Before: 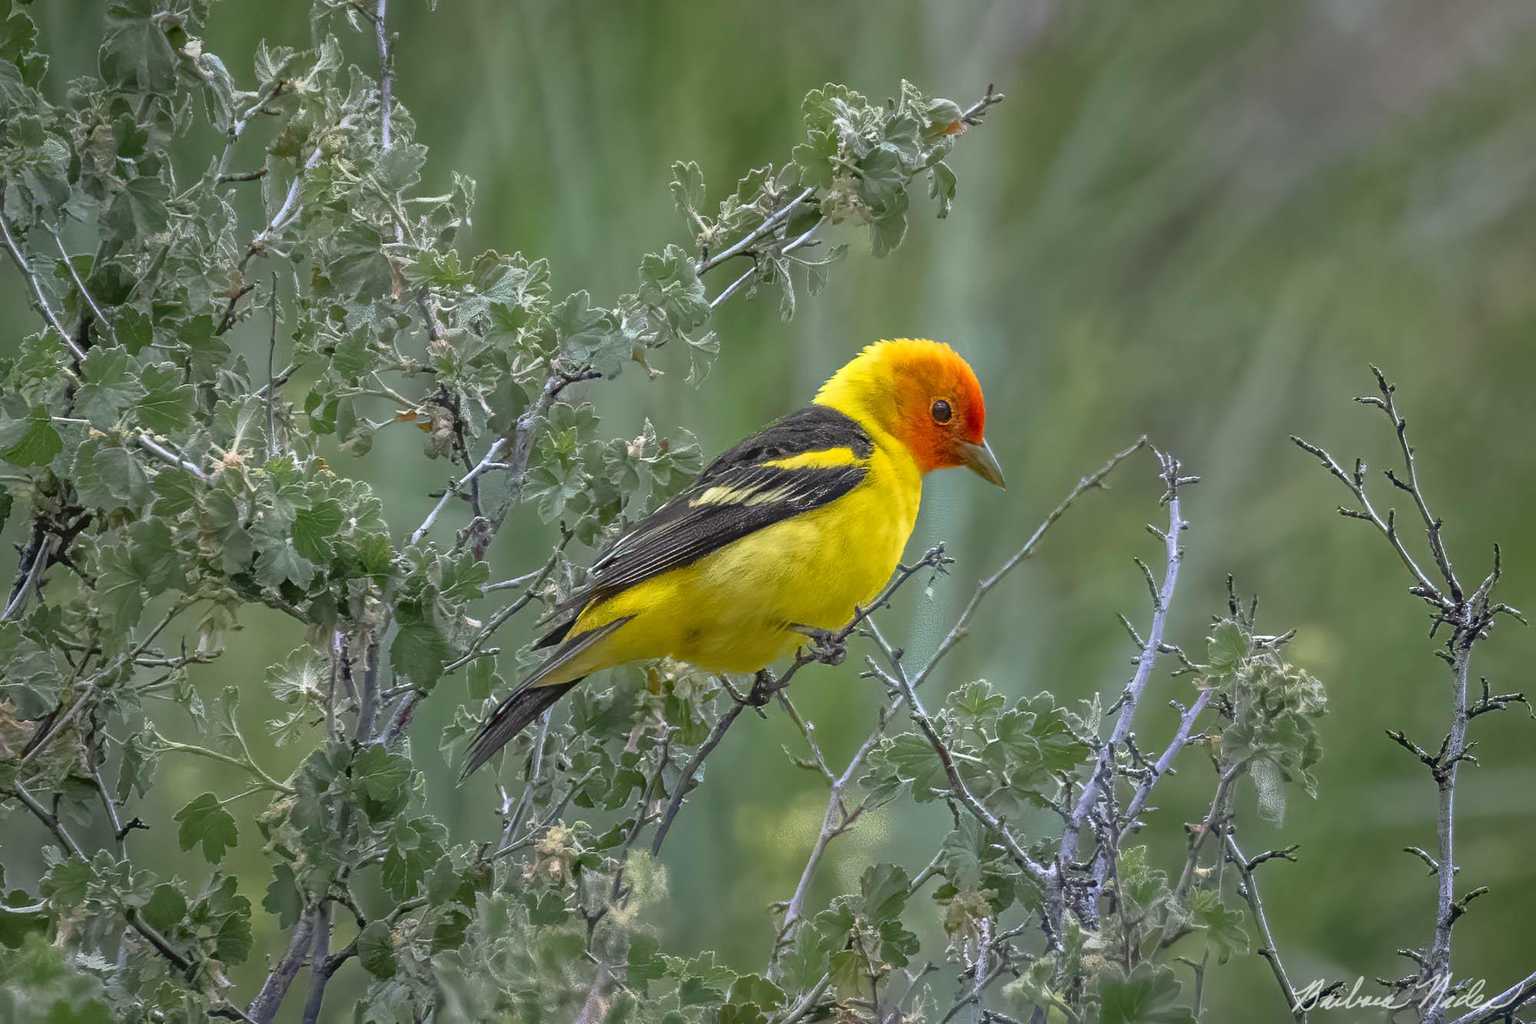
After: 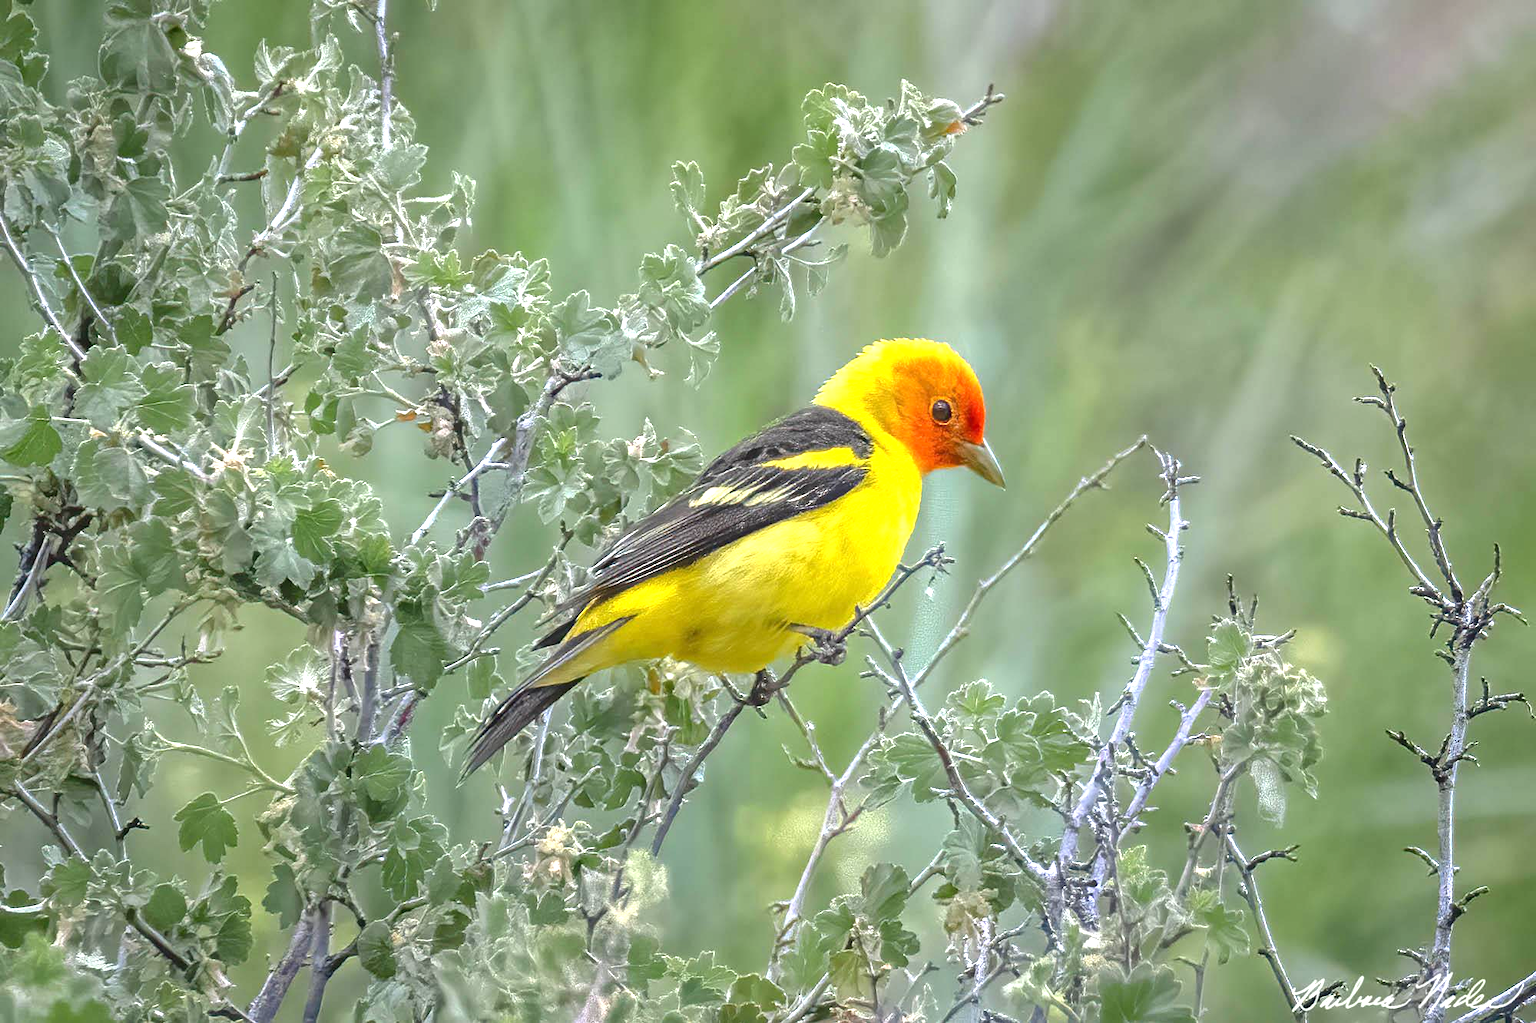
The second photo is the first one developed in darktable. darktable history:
exposure: exposure 1.133 EV, compensate highlight preservation false
